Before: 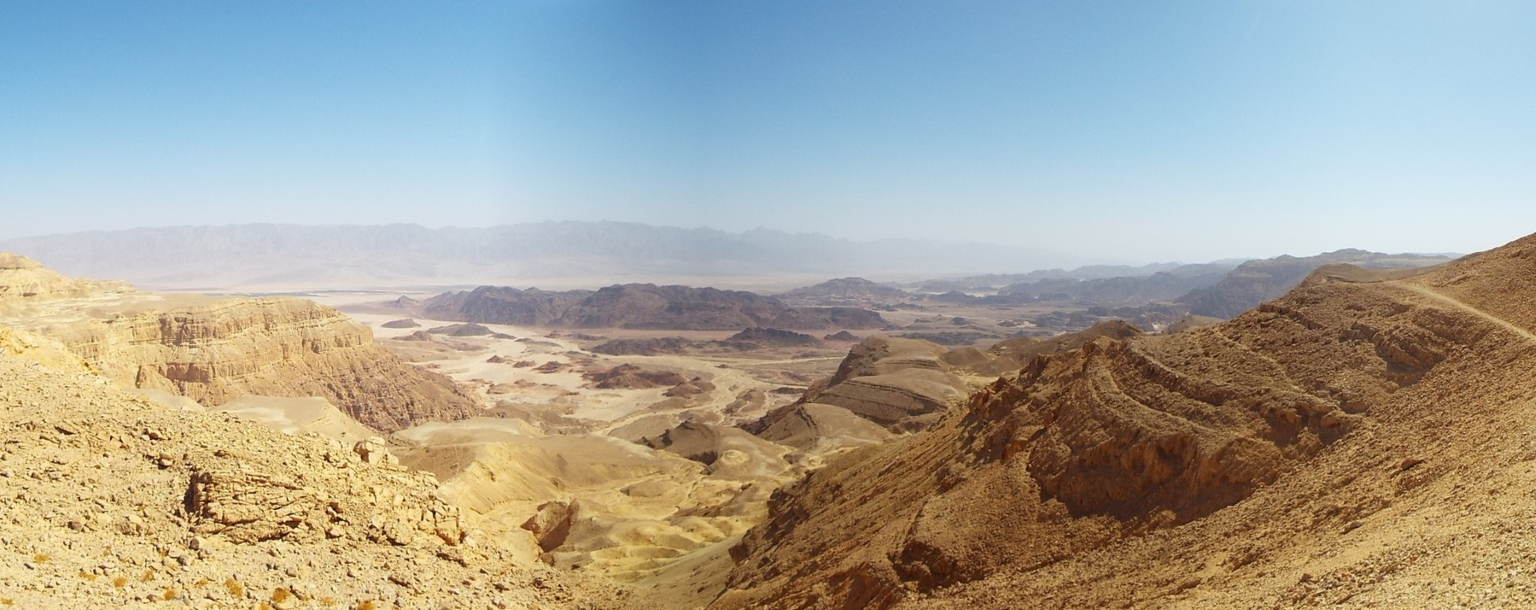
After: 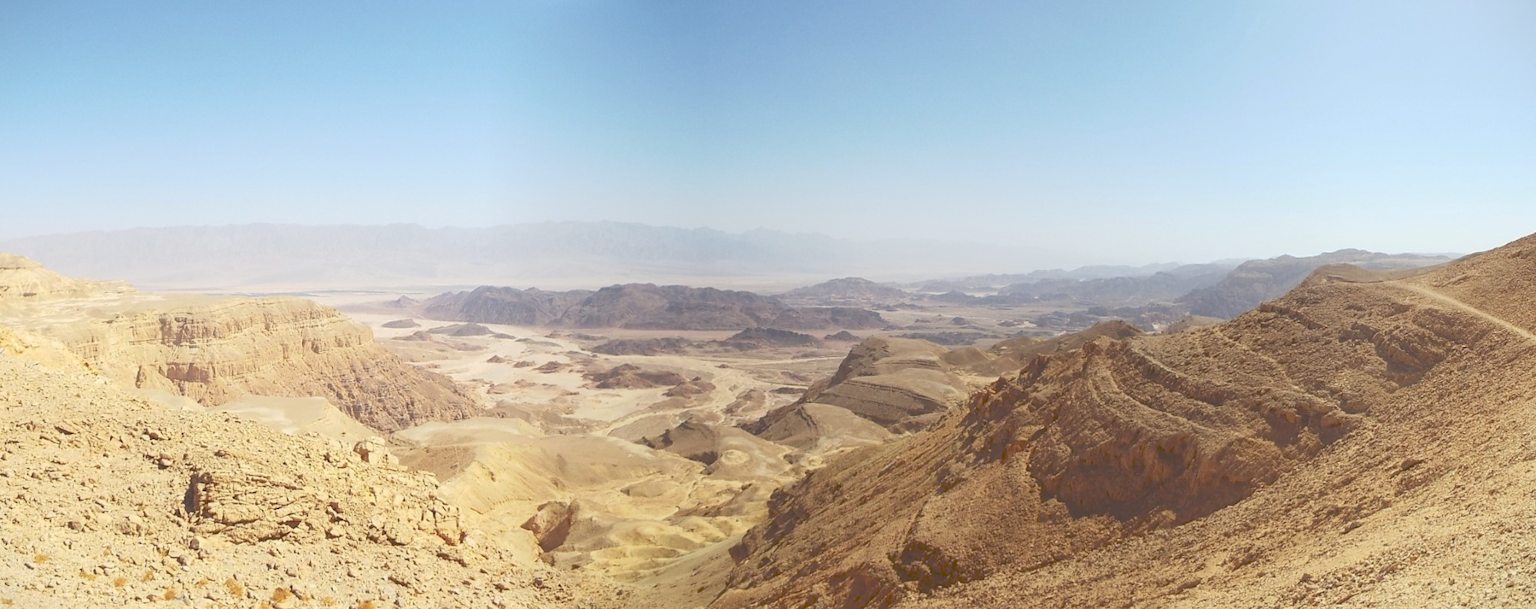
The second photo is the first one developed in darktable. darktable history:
base curve: preserve colors none
contrast brightness saturation: contrast 0.15, brightness -0.01, saturation 0.1
vignetting: fall-off start 100%, brightness -0.406, saturation -0.3, width/height ratio 1.324, dithering 8-bit output, unbound false
tone curve: curves: ch0 [(0, 0) (0.003, 0.238) (0.011, 0.238) (0.025, 0.242) (0.044, 0.256) (0.069, 0.277) (0.1, 0.294) (0.136, 0.315) (0.177, 0.345) (0.224, 0.379) (0.277, 0.419) (0.335, 0.463) (0.399, 0.511) (0.468, 0.566) (0.543, 0.627) (0.623, 0.687) (0.709, 0.75) (0.801, 0.824) (0.898, 0.89) (1, 1)], preserve colors none
